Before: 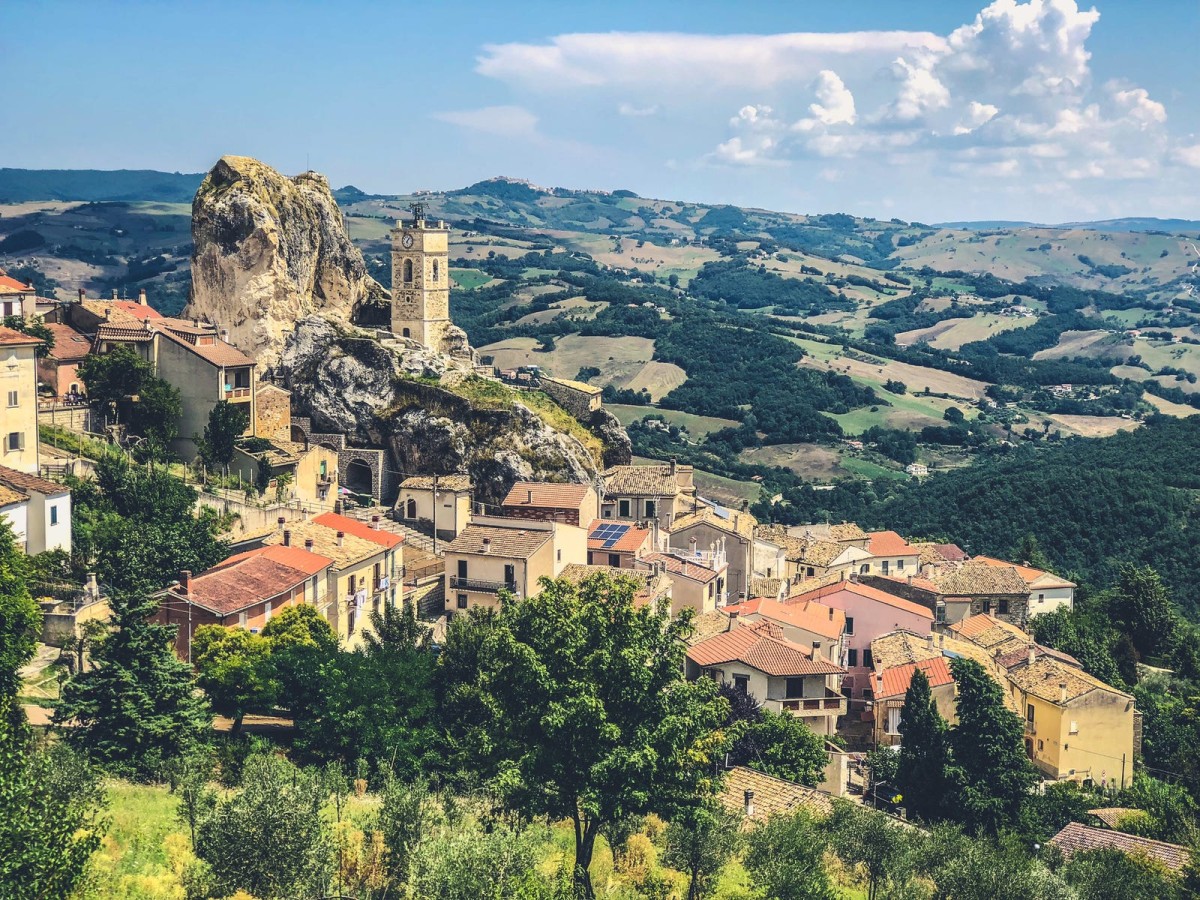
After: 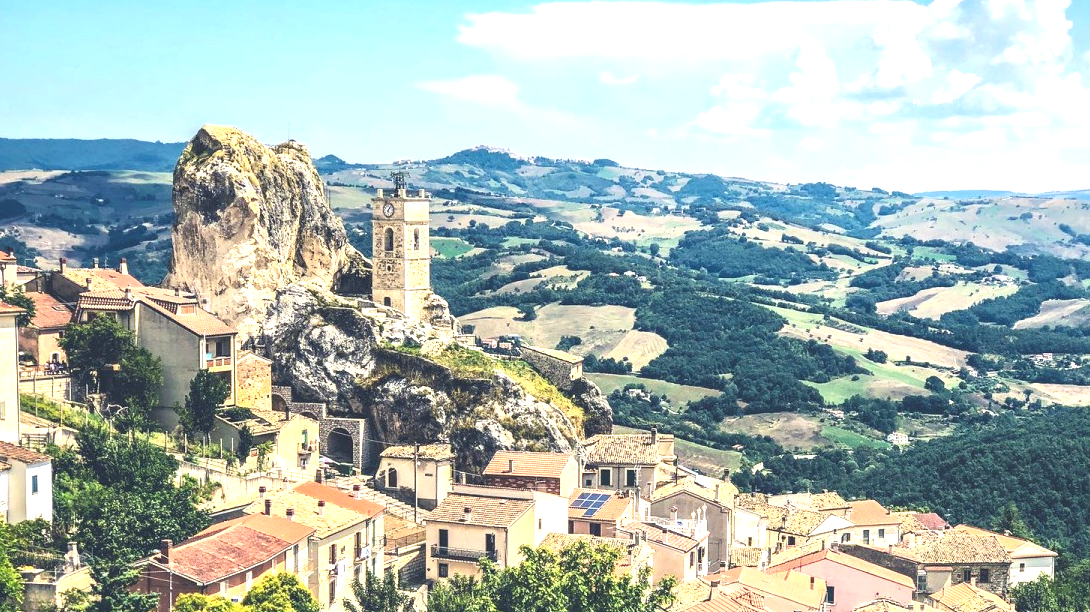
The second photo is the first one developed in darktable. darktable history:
exposure: black level correction 0, exposure 0.952 EV, compensate highlight preservation false
crop: left 1.602%, top 3.455%, right 7.555%, bottom 28.493%
